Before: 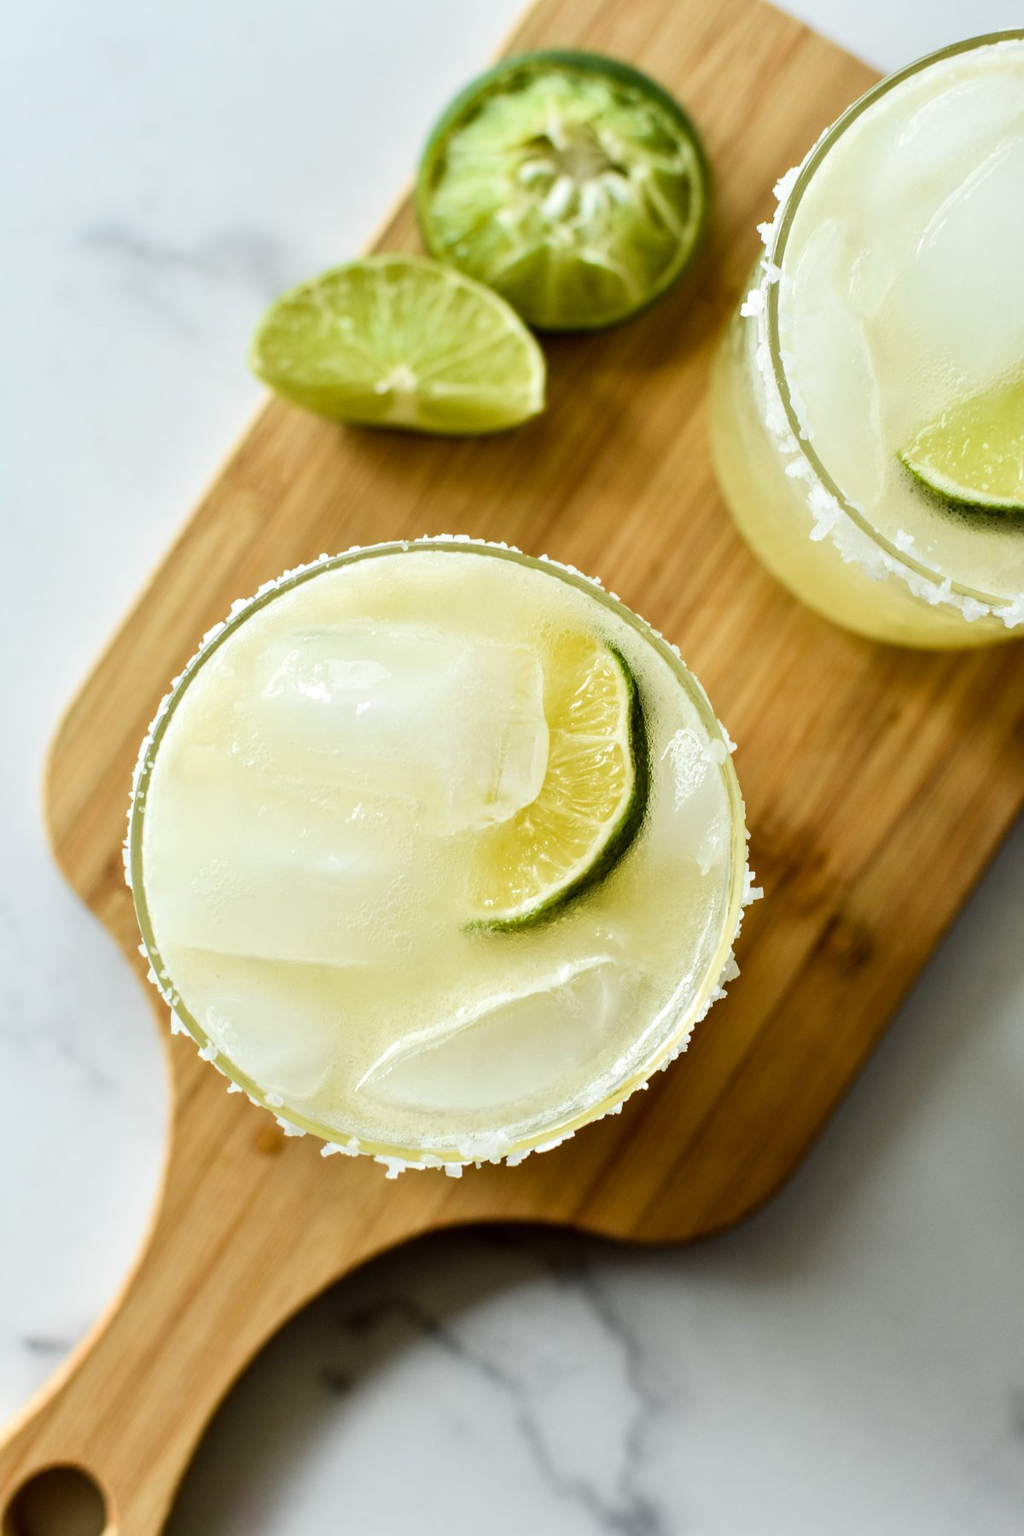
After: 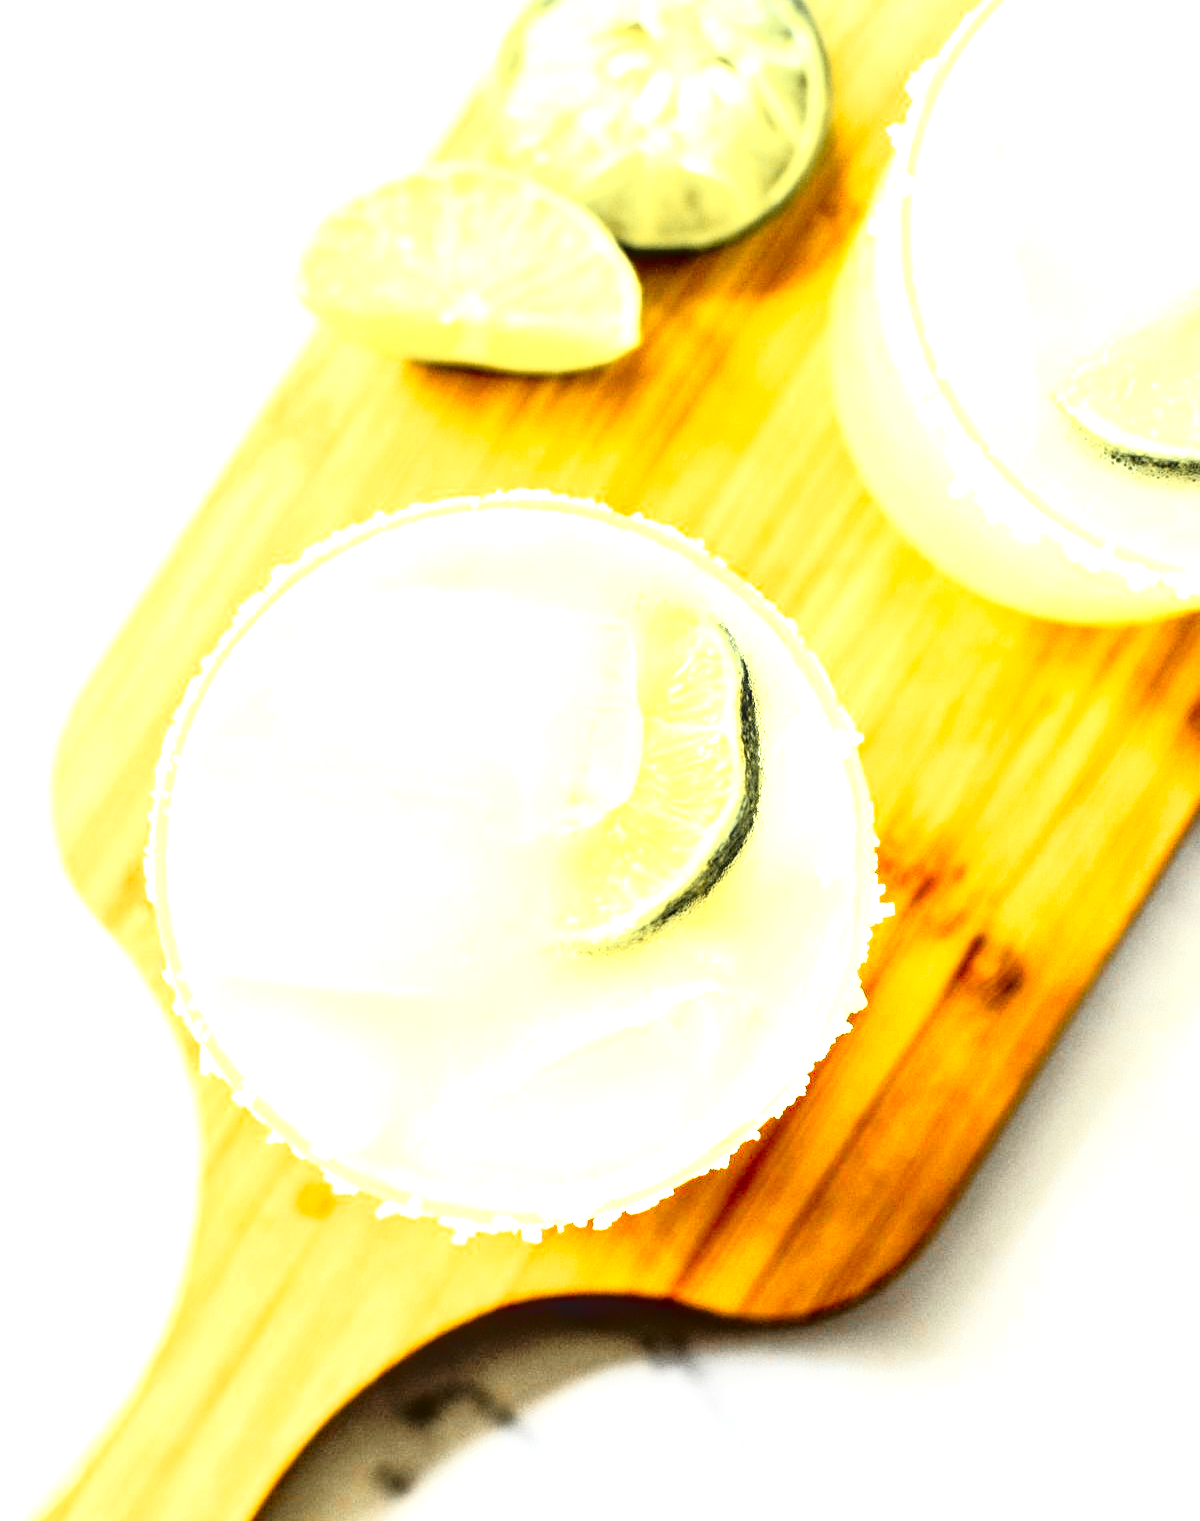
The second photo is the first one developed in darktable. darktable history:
crop: top 7.613%, bottom 7.875%
color zones: curves: ch1 [(0, 0.679) (0.143, 0.647) (0.286, 0.261) (0.378, -0.011) (0.571, 0.396) (0.714, 0.399) (0.857, 0.406) (1, 0.679)]
base curve: curves: ch0 [(0, 0) (0.028, 0.03) (0.105, 0.232) (0.387, 0.748) (0.754, 0.968) (1, 1)]
local contrast: on, module defaults
contrast brightness saturation: contrast 0.097, brightness -0.27, saturation 0.148
exposure: exposure 1.99 EV, compensate highlight preservation false
tone equalizer: -8 EV -0.447 EV, -7 EV -0.424 EV, -6 EV -0.321 EV, -5 EV -0.247 EV, -3 EV 0.241 EV, -2 EV 0.304 EV, -1 EV 0.415 EV, +0 EV 0.425 EV, mask exposure compensation -0.511 EV
